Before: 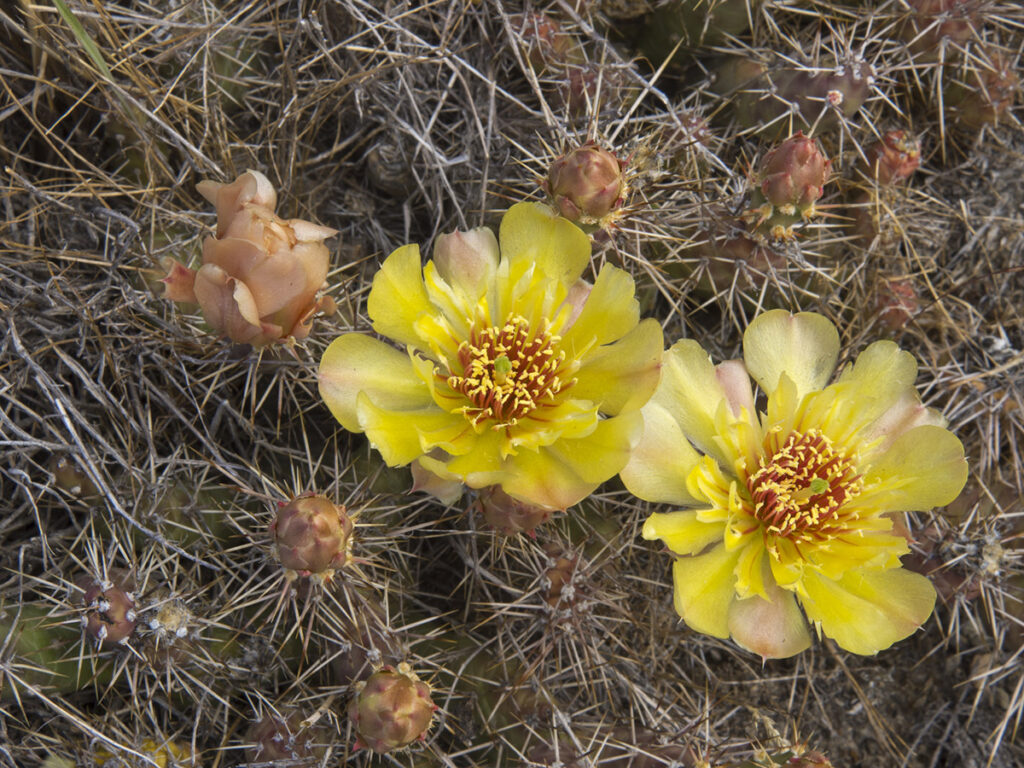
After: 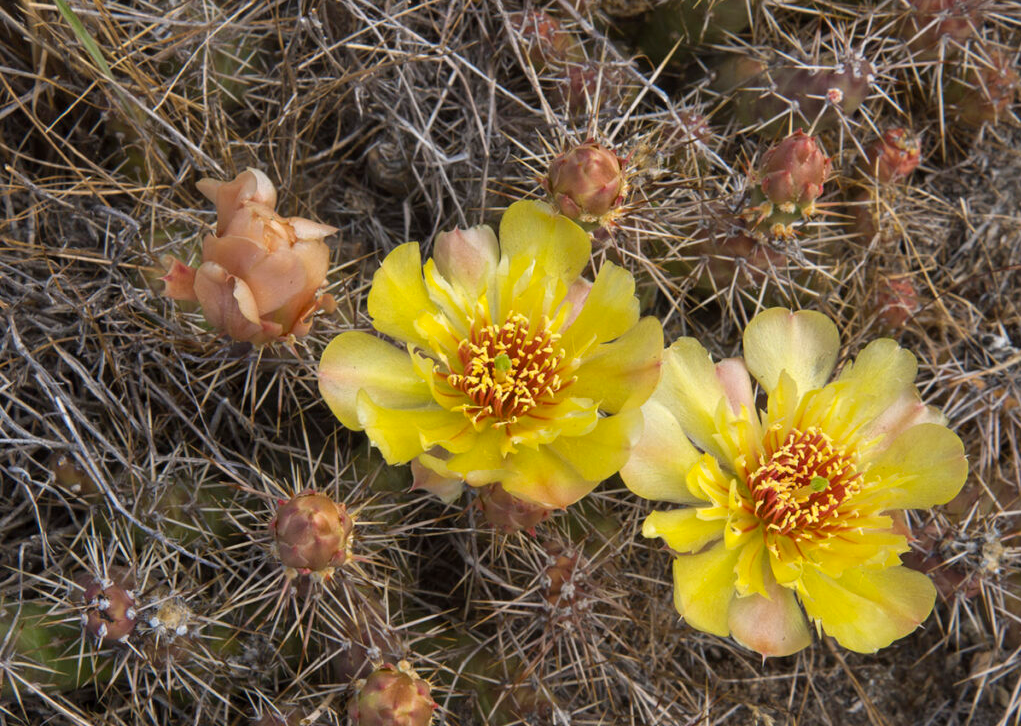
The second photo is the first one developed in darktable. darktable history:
crop: top 0.385%, right 0.266%, bottom 5.021%
